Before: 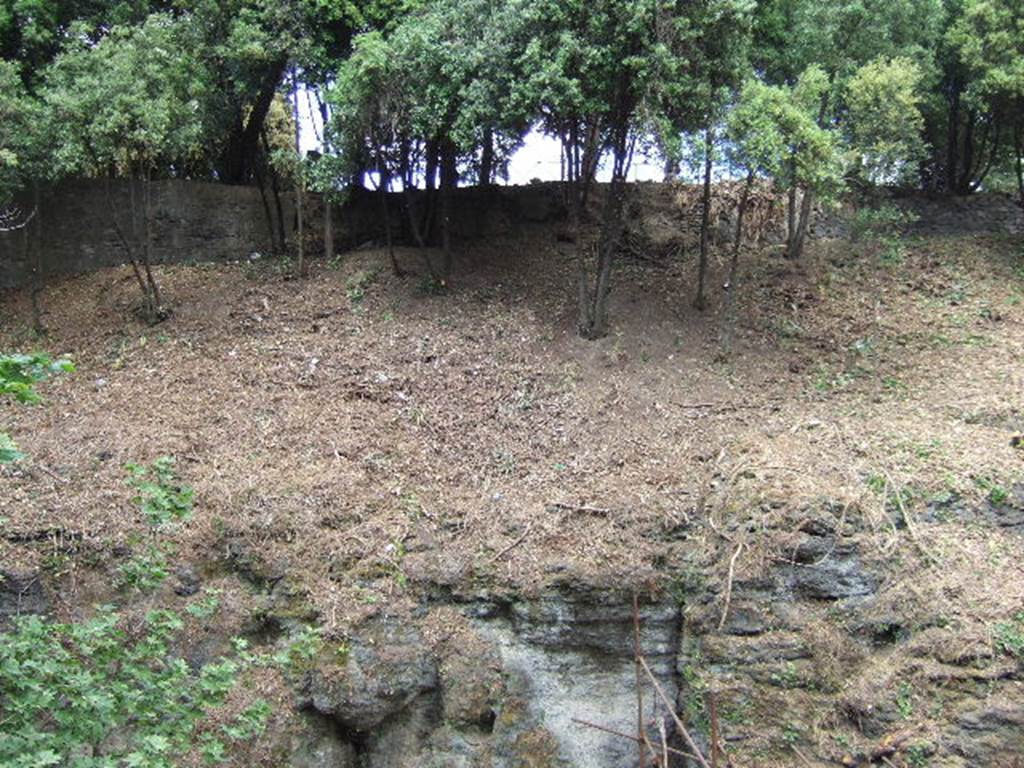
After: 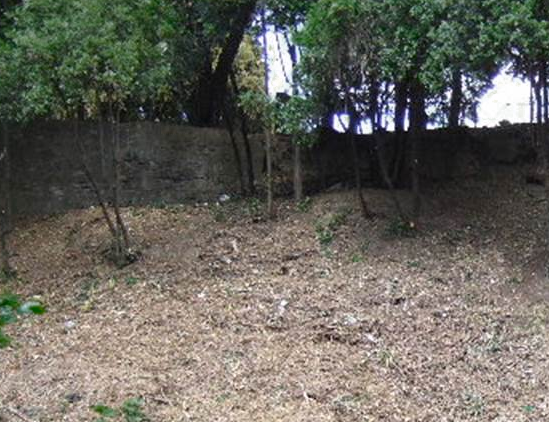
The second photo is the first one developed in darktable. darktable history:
crop and rotate: left 3.053%, top 7.639%, right 43.298%, bottom 37.334%
color zones: curves: ch0 [(0.25, 0.5) (0.347, 0.092) (0.75, 0.5)]; ch1 [(0.25, 0.5) (0.33, 0.51) (0.75, 0.5)]
